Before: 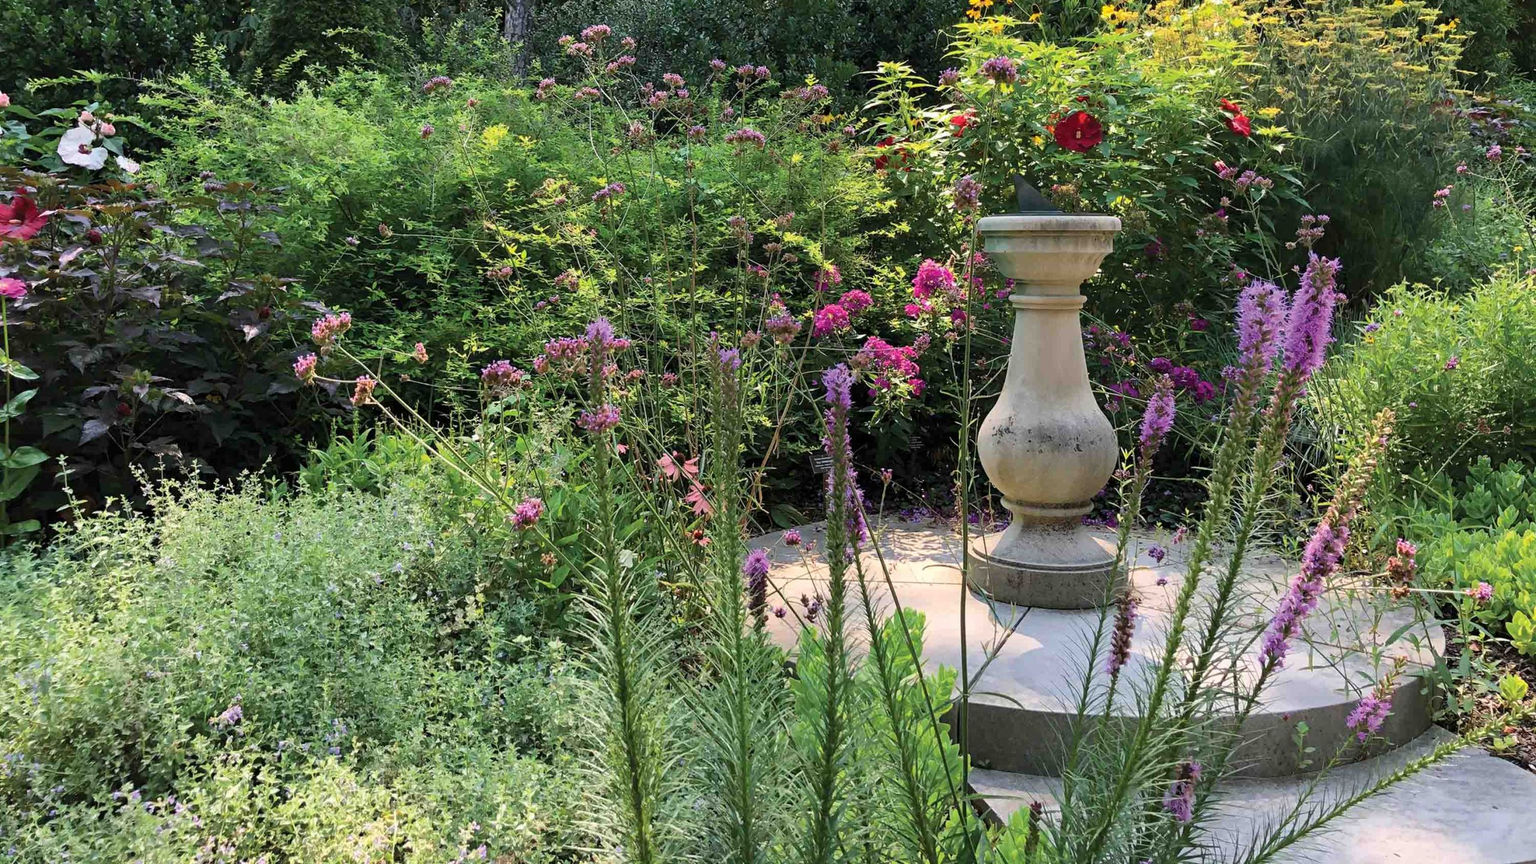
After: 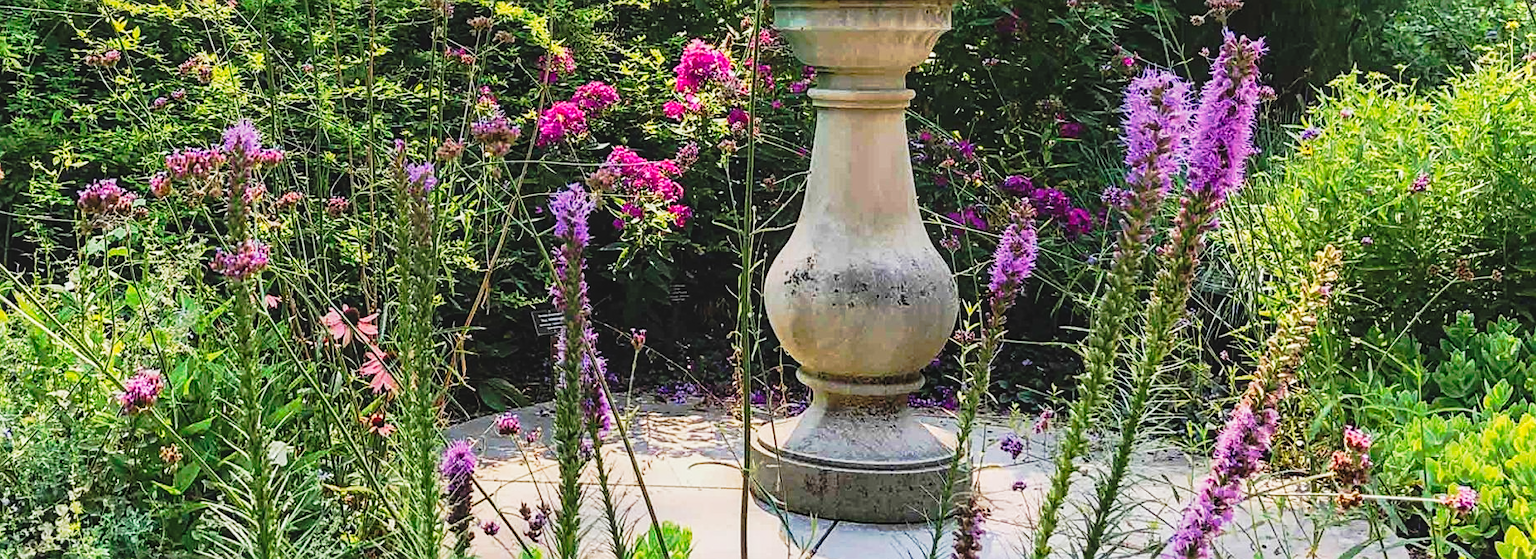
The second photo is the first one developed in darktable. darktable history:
crop and rotate: left 27.696%, top 26.763%, bottom 26.384%
exposure: black level correction -0.015, compensate highlight preservation false
tone equalizer: -8 EV 0.049 EV, edges refinement/feathering 500, mask exposure compensation -1.57 EV, preserve details no
tone curve: curves: ch0 [(0, 0.008) (0.081, 0.044) (0.177, 0.123) (0.283, 0.253) (0.416, 0.449) (0.495, 0.524) (0.661, 0.756) (0.796, 0.859) (1, 0.951)]; ch1 [(0, 0) (0.161, 0.092) (0.35, 0.33) (0.392, 0.392) (0.427, 0.426) (0.479, 0.472) (0.505, 0.5) (0.521, 0.524) (0.567, 0.564) (0.583, 0.588) (0.625, 0.627) (0.678, 0.733) (1, 1)]; ch2 [(0, 0) (0.346, 0.362) (0.404, 0.427) (0.502, 0.499) (0.531, 0.523) (0.544, 0.561) (0.58, 0.59) (0.629, 0.642) (0.717, 0.678) (1, 1)], preserve colors none
color balance rgb: linear chroma grading › global chroma 17.267%, perceptual saturation grading › global saturation 0.078%, global vibrance 9.72%
sharpen: on, module defaults
local contrast: on, module defaults
